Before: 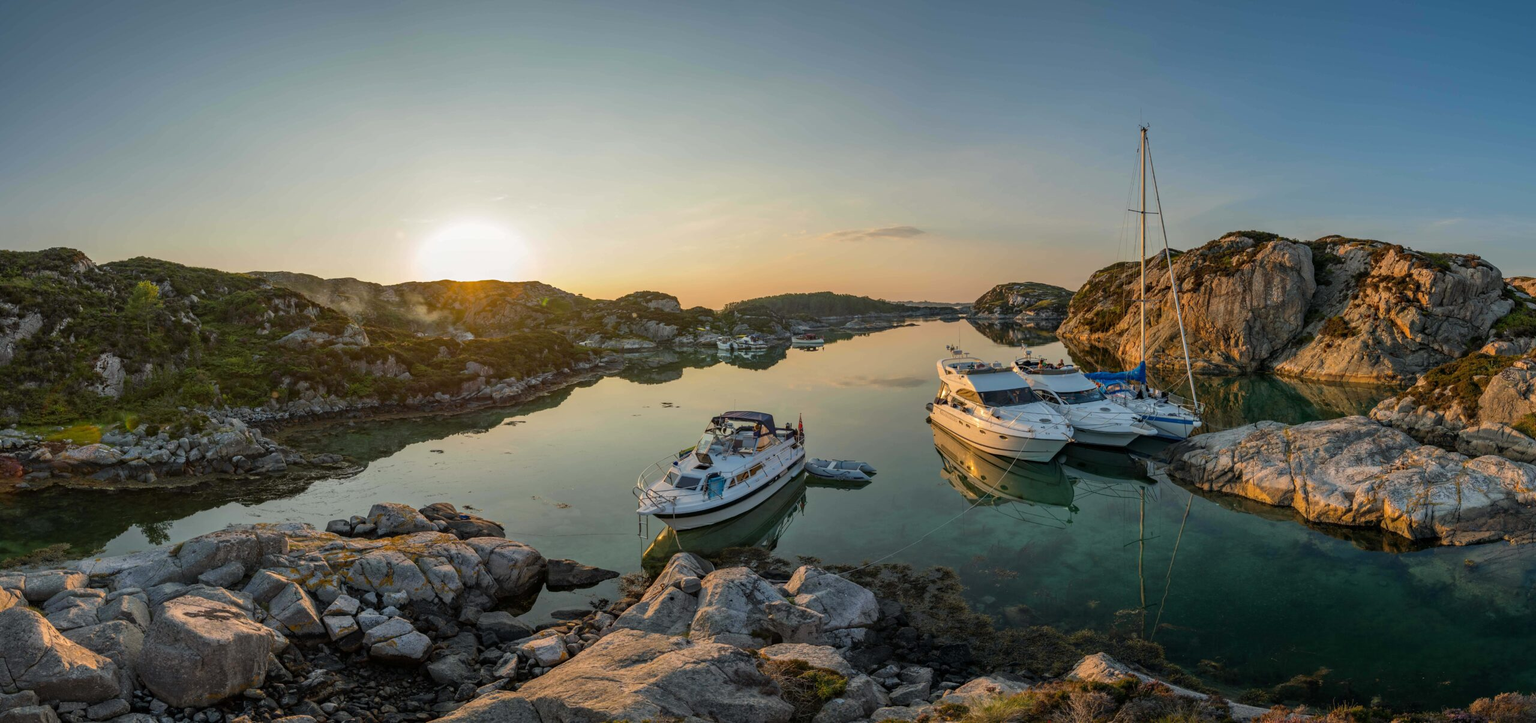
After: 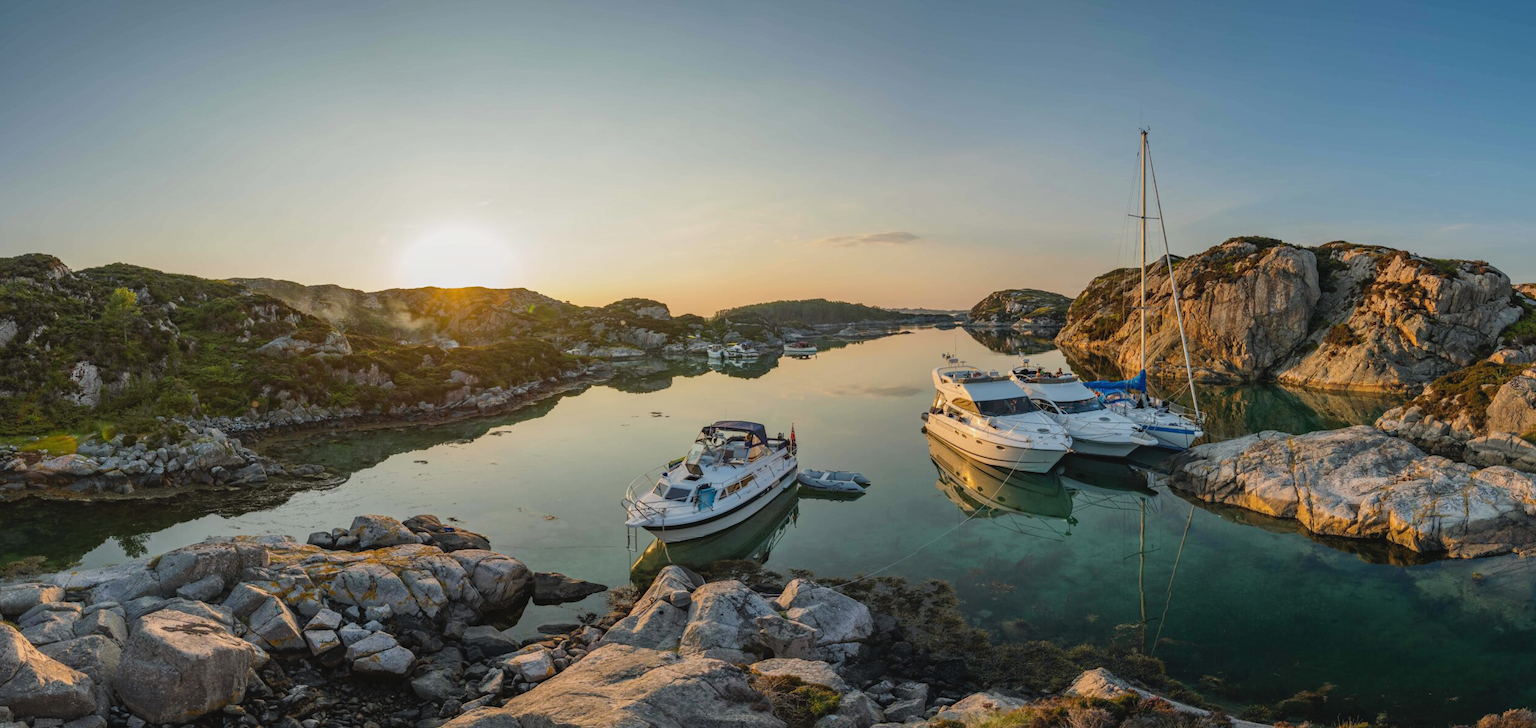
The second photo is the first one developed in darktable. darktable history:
crop and rotate: left 1.714%, right 0.551%, bottom 1.456%
contrast brightness saturation: contrast -0.104, saturation -0.088
tone curve: curves: ch0 [(0, 0) (0.071, 0.058) (0.266, 0.268) (0.498, 0.542) (0.766, 0.807) (1, 0.983)]; ch1 [(0, 0) (0.346, 0.307) (0.408, 0.387) (0.463, 0.465) (0.482, 0.493) (0.502, 0.499) (0.517, 0.505) (0.55, 0.554) (0.597, 0.61) (0.651, 0.698) (1, 1)]; ch2 [(0, 0) (0.346, 0.34) (0.434, 0.46) (0.485, 0.494) (0.5, 0.498) (0.509, 0.517) (0.526, 0.539) (0.583, 0.603) (0.625, 0.659) (1, 1)], preserve colors none
